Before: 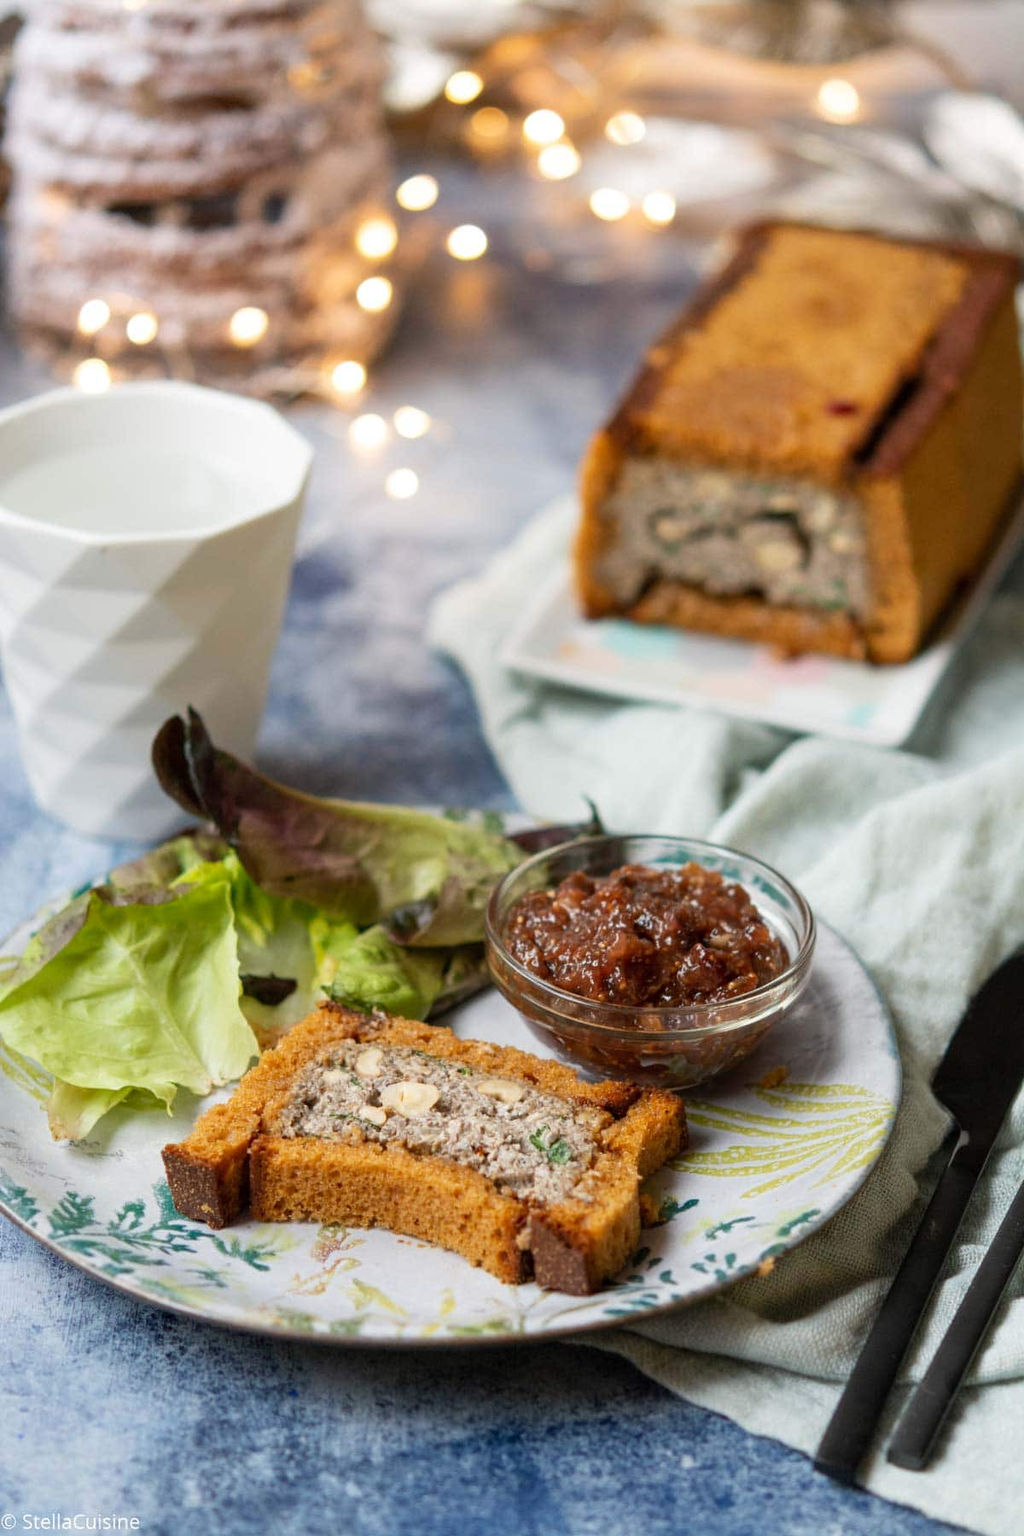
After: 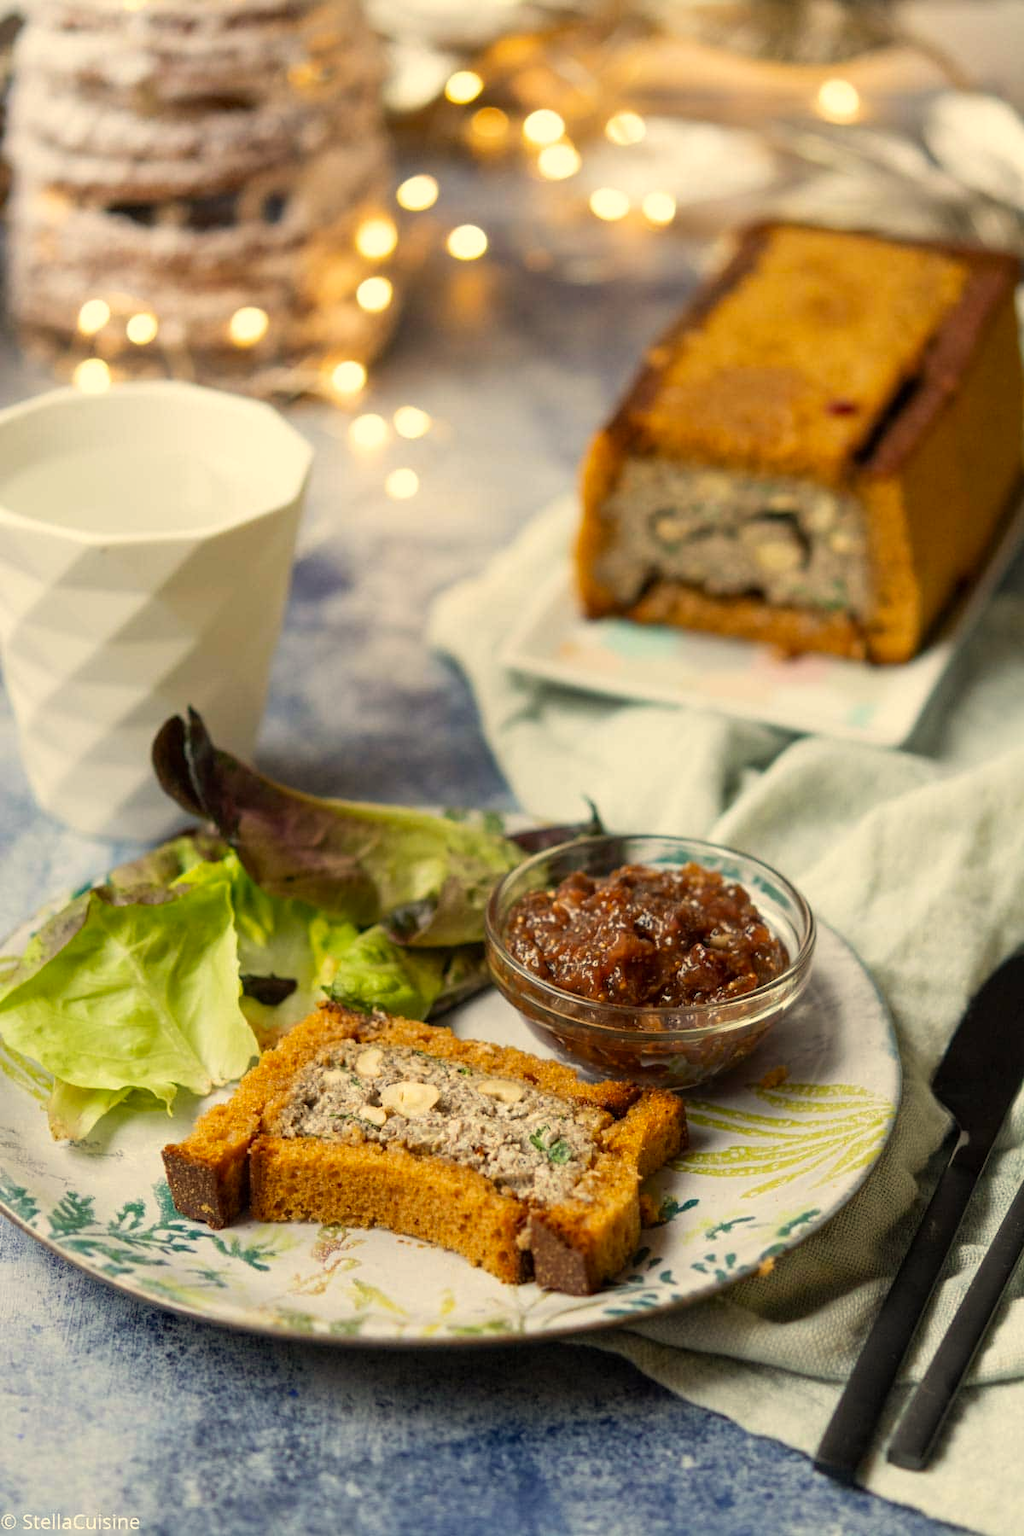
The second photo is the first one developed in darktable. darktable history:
color correction: highlights a* 2.35, highlights b* 23.31
